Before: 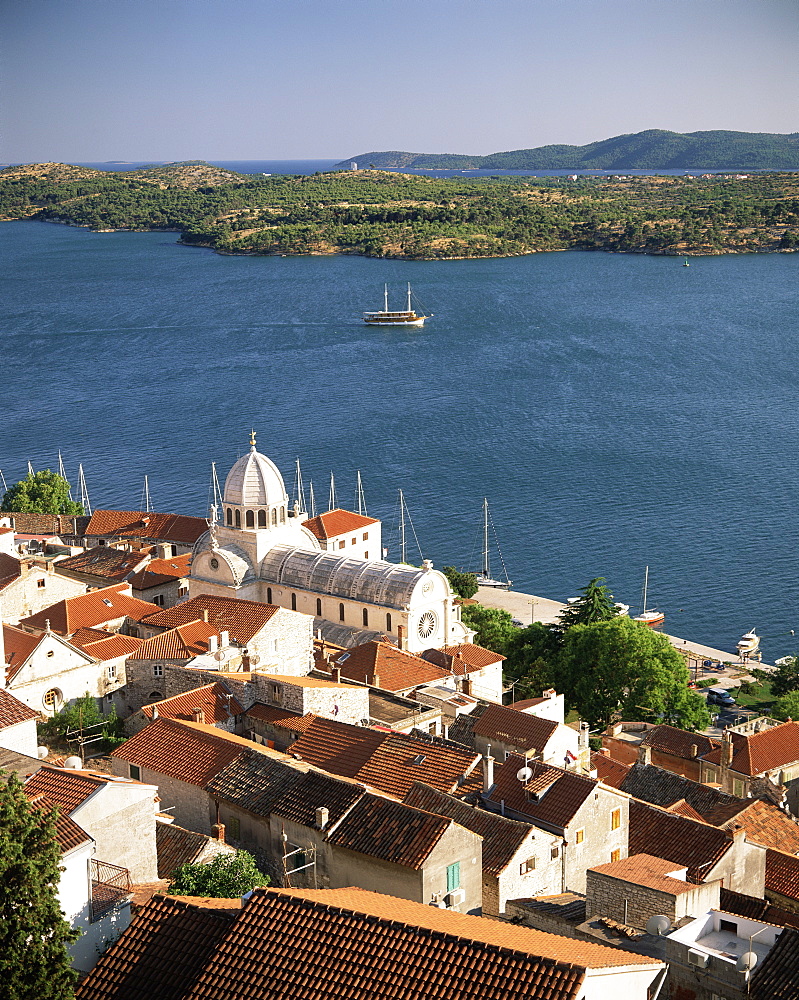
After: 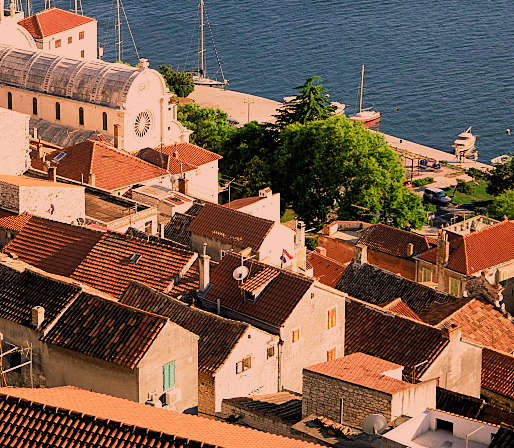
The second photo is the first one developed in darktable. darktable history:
crop and rotate: left 35.547%, top 50.172%, bottom 5.004%
color correction: highlights a* 17.82, highlights b* 18.56
filmic rgb: black relative exposure -7.65 EV, white relative exposure 4.56 EV, hardness 3.61, color science v4 (2020)
